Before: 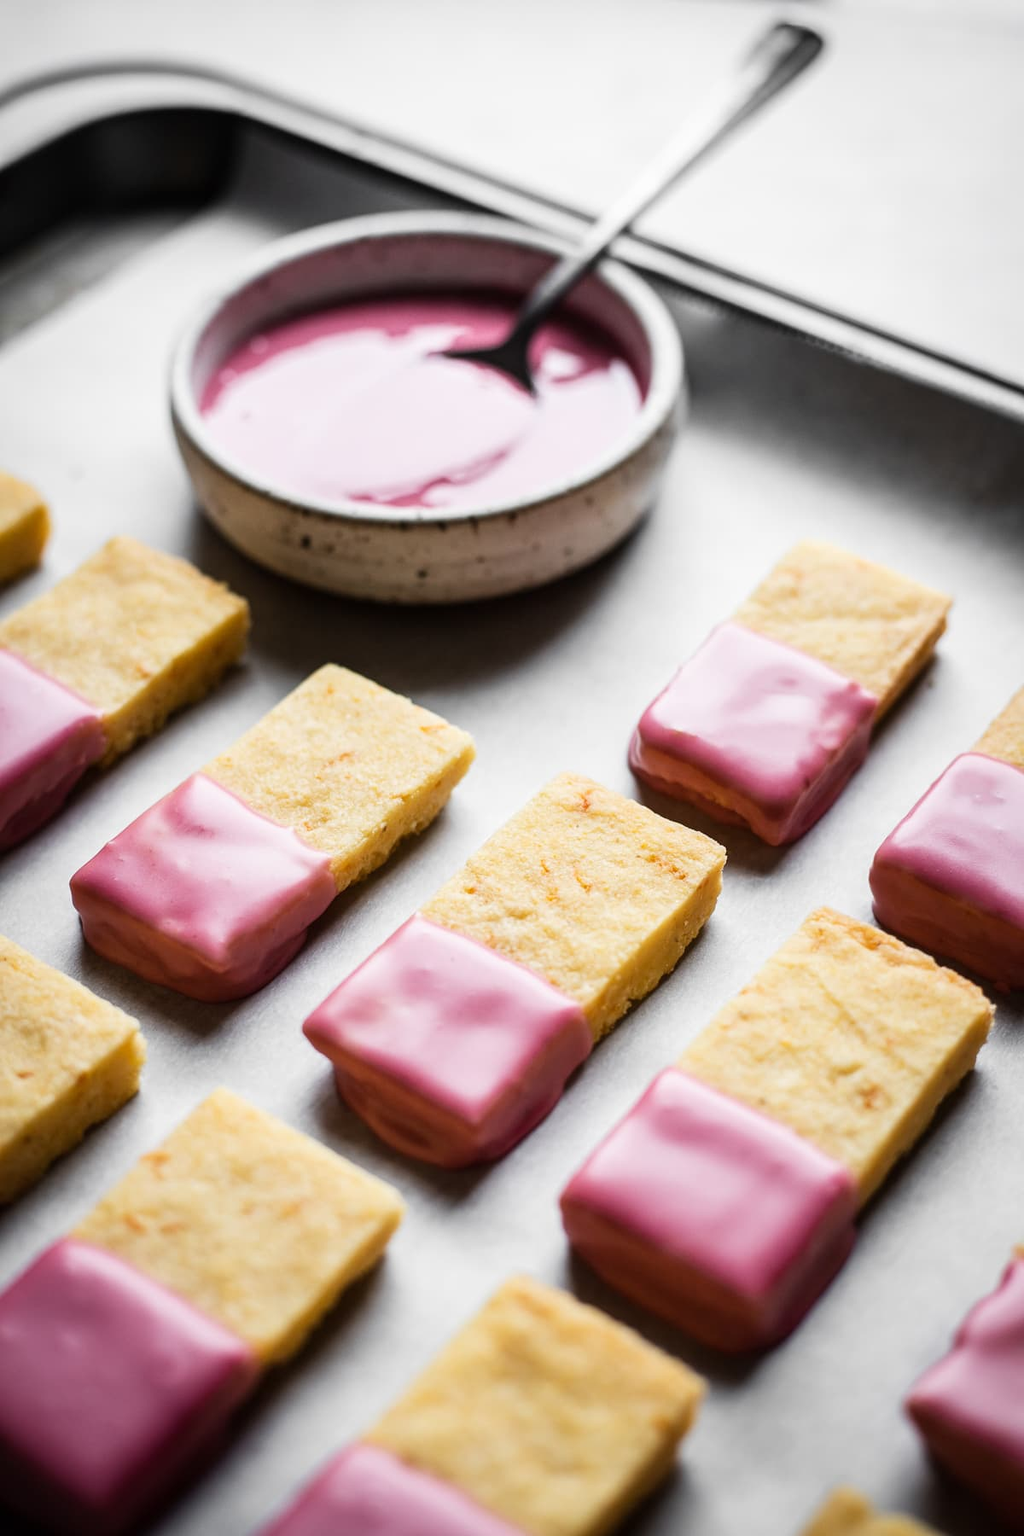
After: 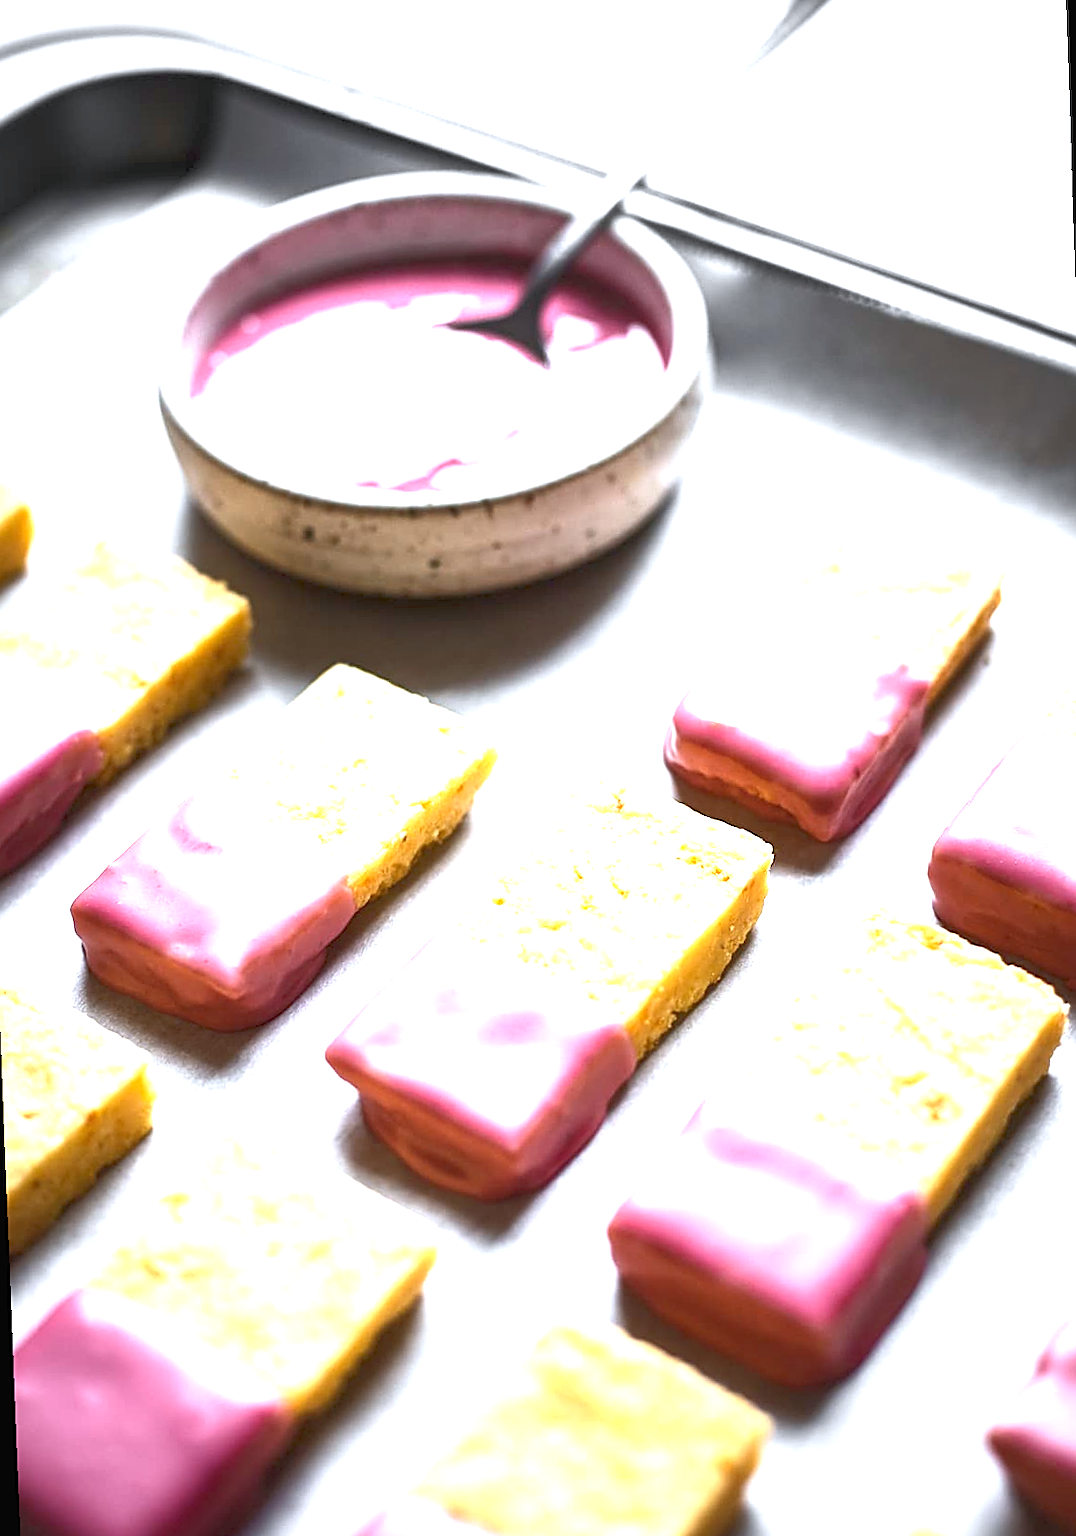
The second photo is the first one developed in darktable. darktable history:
exposure: black level correction 0, exposure 1.45 EV, compensate exposure bias true, compensate highlight preservation false
rgb curve: curves: ch0 [(0, 0) (0.072, 0.166) (0.217, 0.293) (0.414, 0.42) (1, 1)], compensate middle gray true, preserve colors basic power
sharpen: amount 0.6
white balance: red 0.974, blue 1.044
rotate and perspective: rotation -2.12°, lens shift (vertical) 0.009, lens shift (horizontal) -0.008, automatic cropping original format, crop left 0.036, crop right 0.964, crop top 0.05, crop bottom 0.959
